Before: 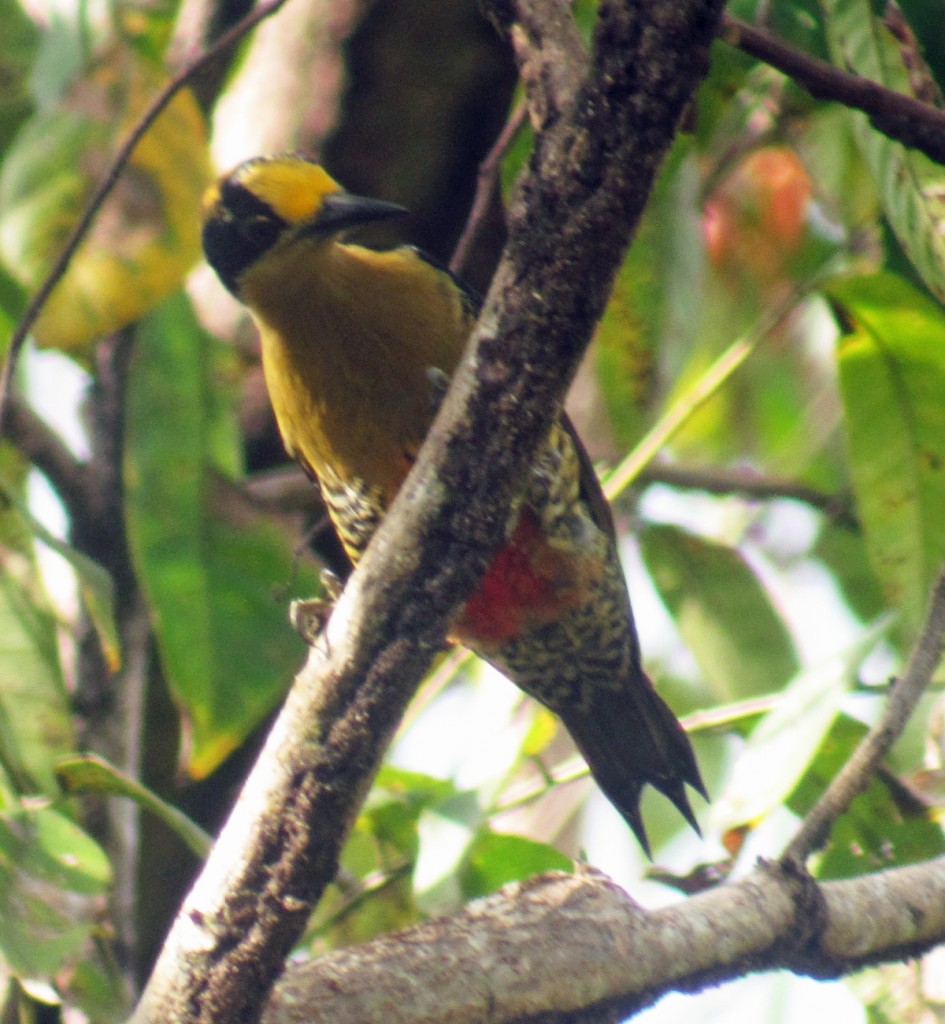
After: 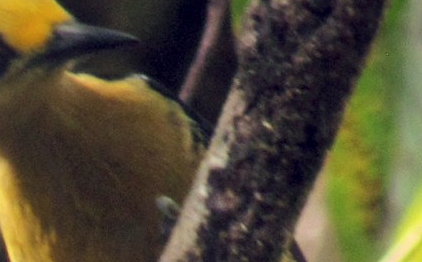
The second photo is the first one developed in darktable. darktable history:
local contrast: mode bilateral grid, contrast 99, coarseness 100, detail 165%, midtone range 0.2
crop: left 28.637%, top 16.794%, right 26.675%, bottom 57.592%
